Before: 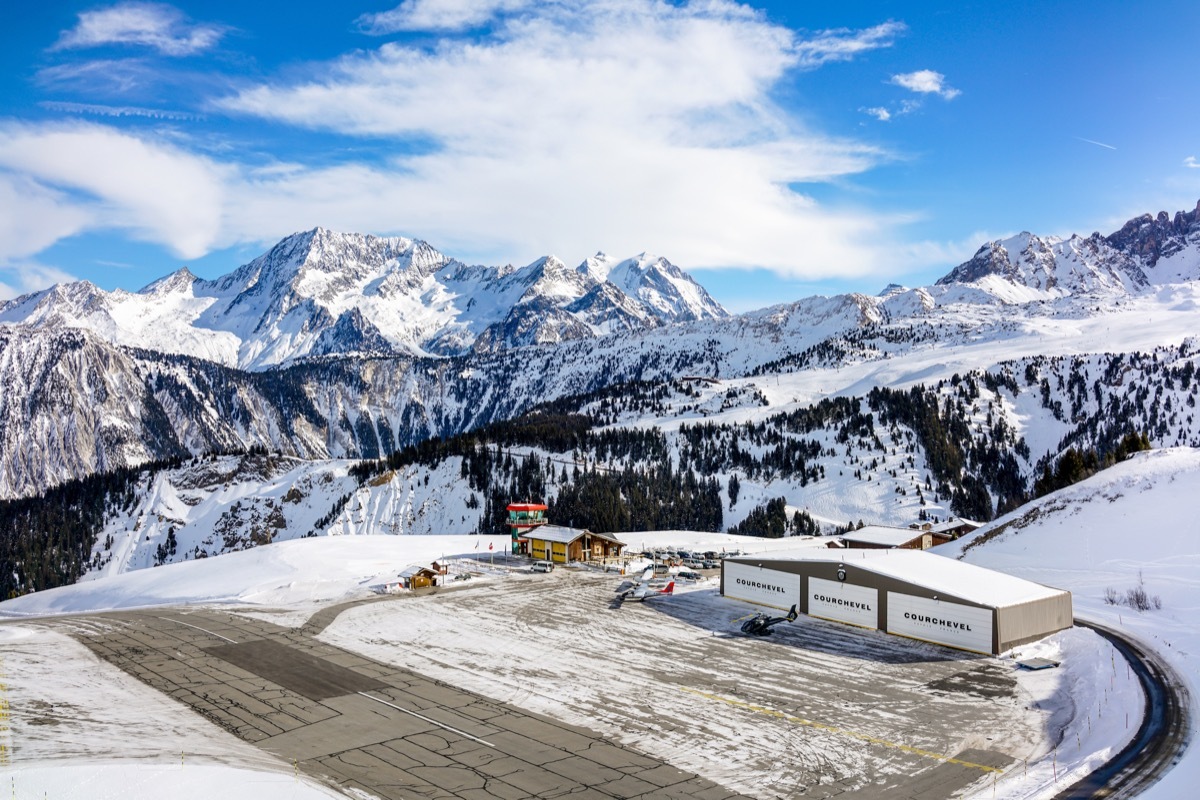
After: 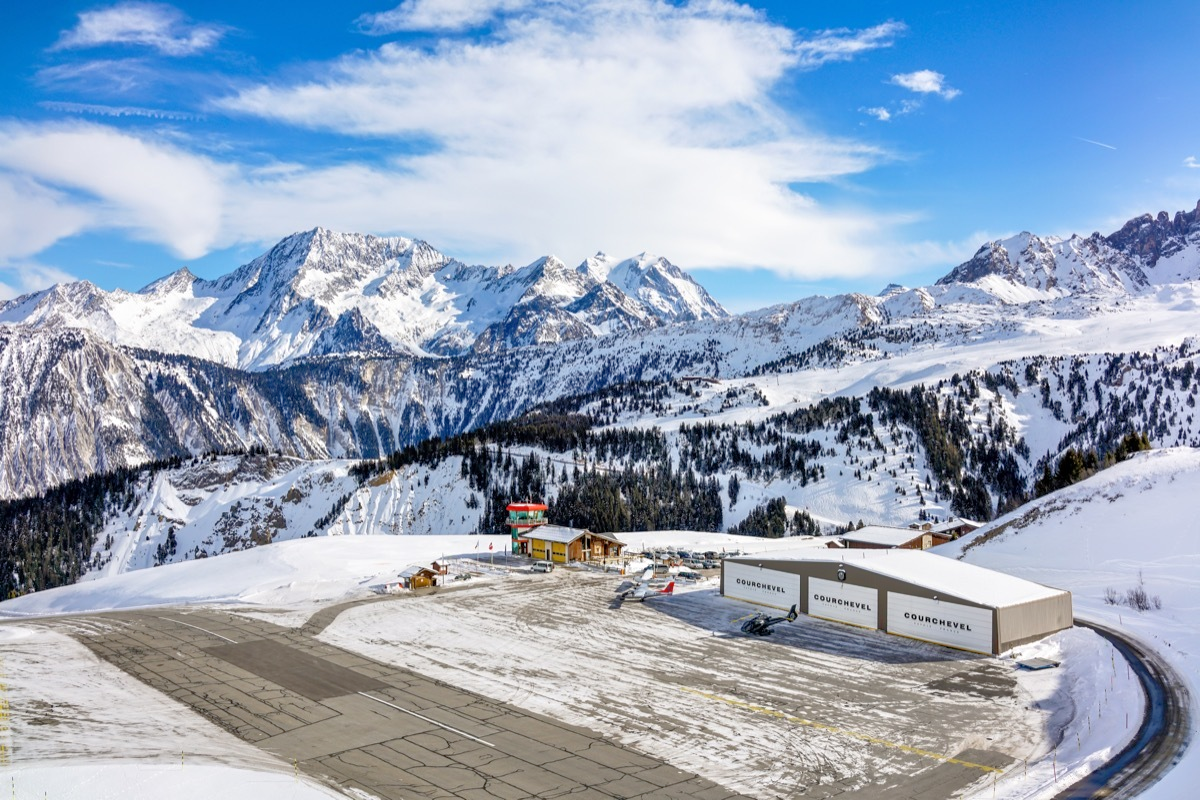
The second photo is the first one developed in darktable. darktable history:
tone equalizer: -7 EV 0.161 EV, -6 EV 0.617 EV, -5 EV 1.13 EV, -4 EV 1.31 EV, -3 EV 1.18 EV, -2 EV 0.6 EV, -1 EV 0.167 EV, smoothing 1
